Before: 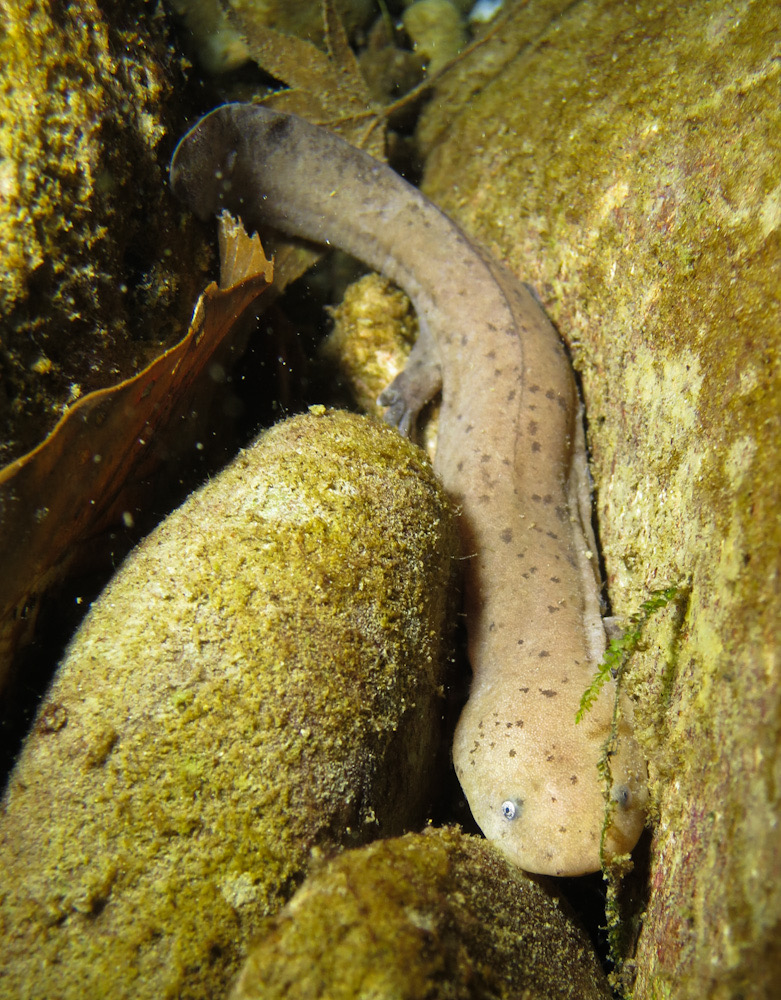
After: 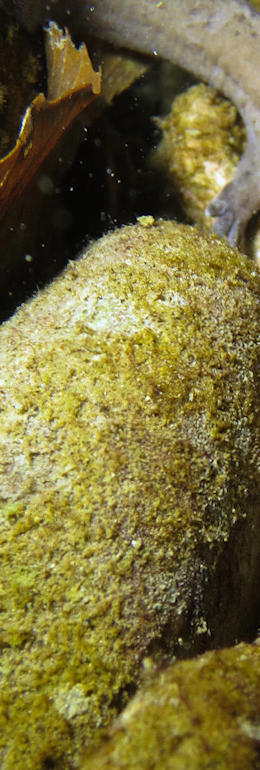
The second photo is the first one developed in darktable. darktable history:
white balance: red 0.967, blue 1.119, emerald 0.756
crop and rotate: left 21.77%, top 18.528%, right 44.676%, bottom 2.997%
rotate and perspective: rotation -0.45°, automatic cropping original format, crop left 0.008, crop right 0.992, crop top 0.012, crop bottom 0.988
